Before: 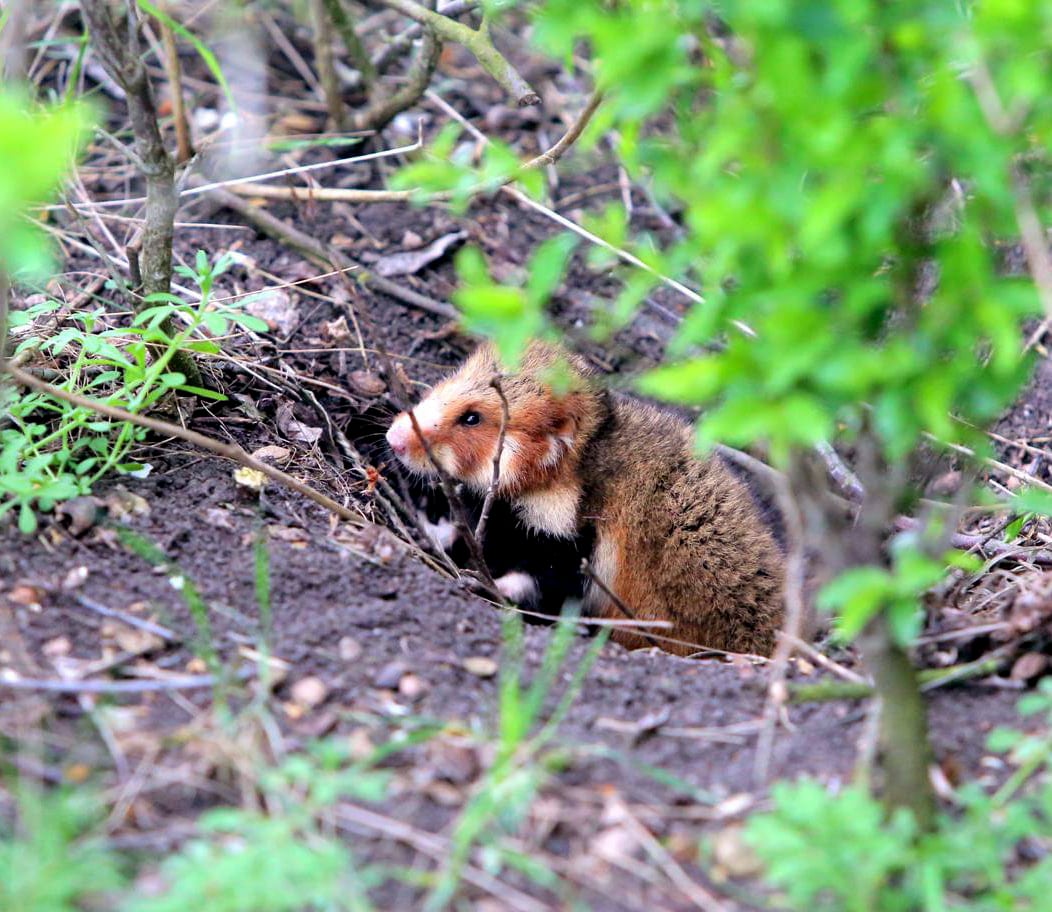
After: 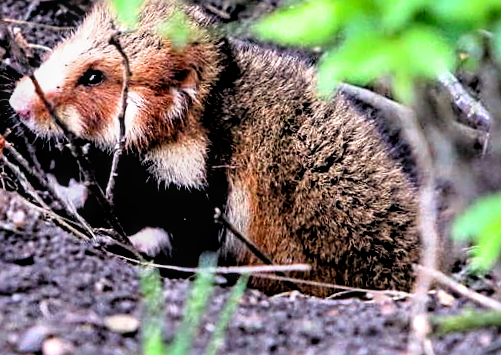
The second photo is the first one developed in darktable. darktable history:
filmic rgb: black relative exposure -3.57 EV, white relative exposure 2.29 EV, hardness 3.41
crop: left 35.03%, top 36.625%, right 14.663%, bottom 20.057%
local contrast: on, module defaults
rotate and perspective: rotation -4.57°, crop left 0.054, crop right 0.944, crop top 0.087, crop bottom 0.914
color balance: output saturation 110%
sharpen: amount 0.575
